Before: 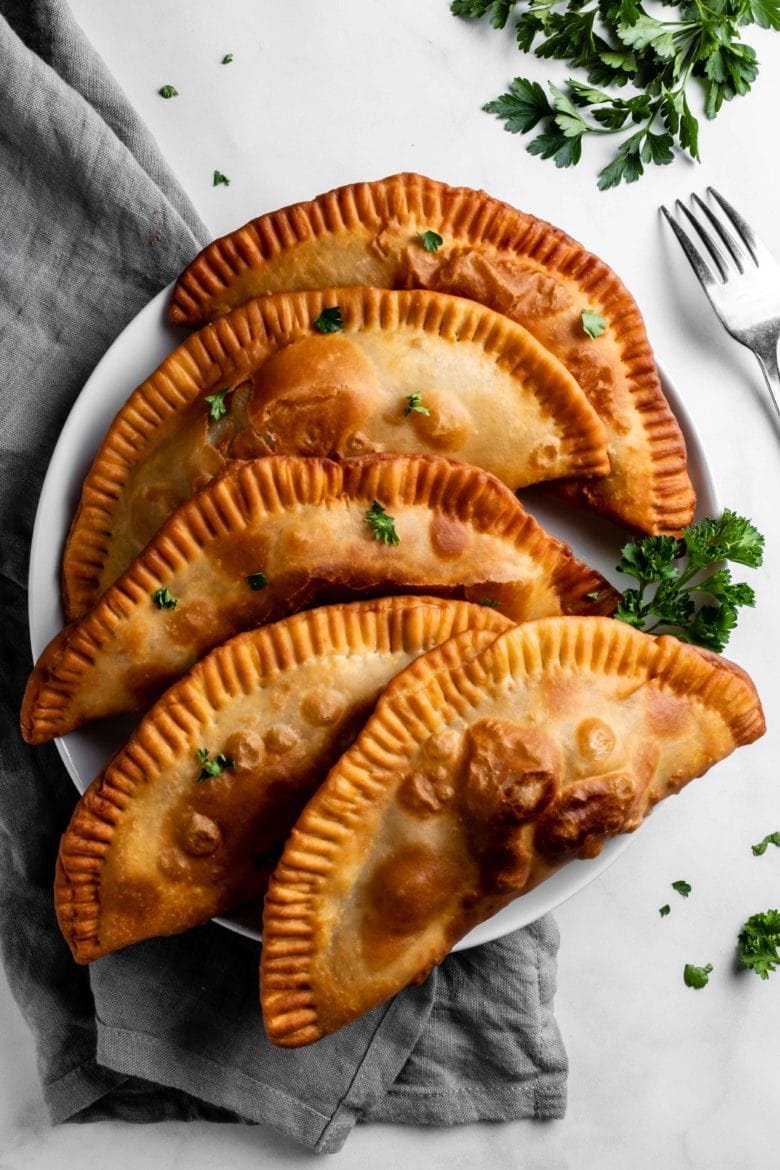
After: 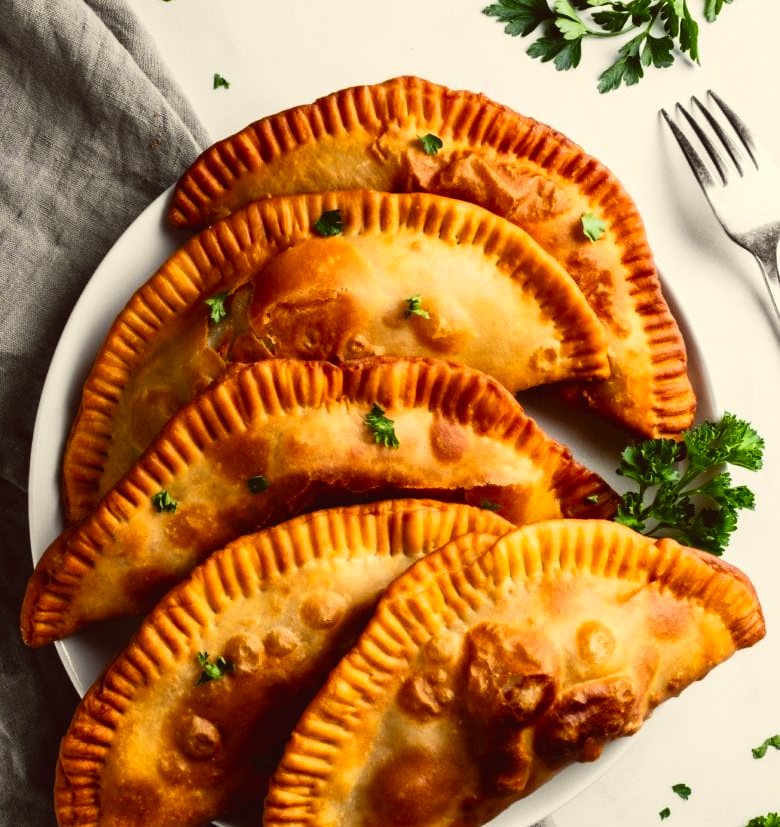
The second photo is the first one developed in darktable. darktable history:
crop and rotate: top 8.293%, bottom 20.996%
contrast brightness saturation: contrast 0.23, brightness 0.1, saturation 0.29
color balance: lift [1.005, 1.002, 0.998, 0.998], gamma [1, 1.021, 1.02, 0.979], gain [0.923, 1.066, 1.056, 0.934]
